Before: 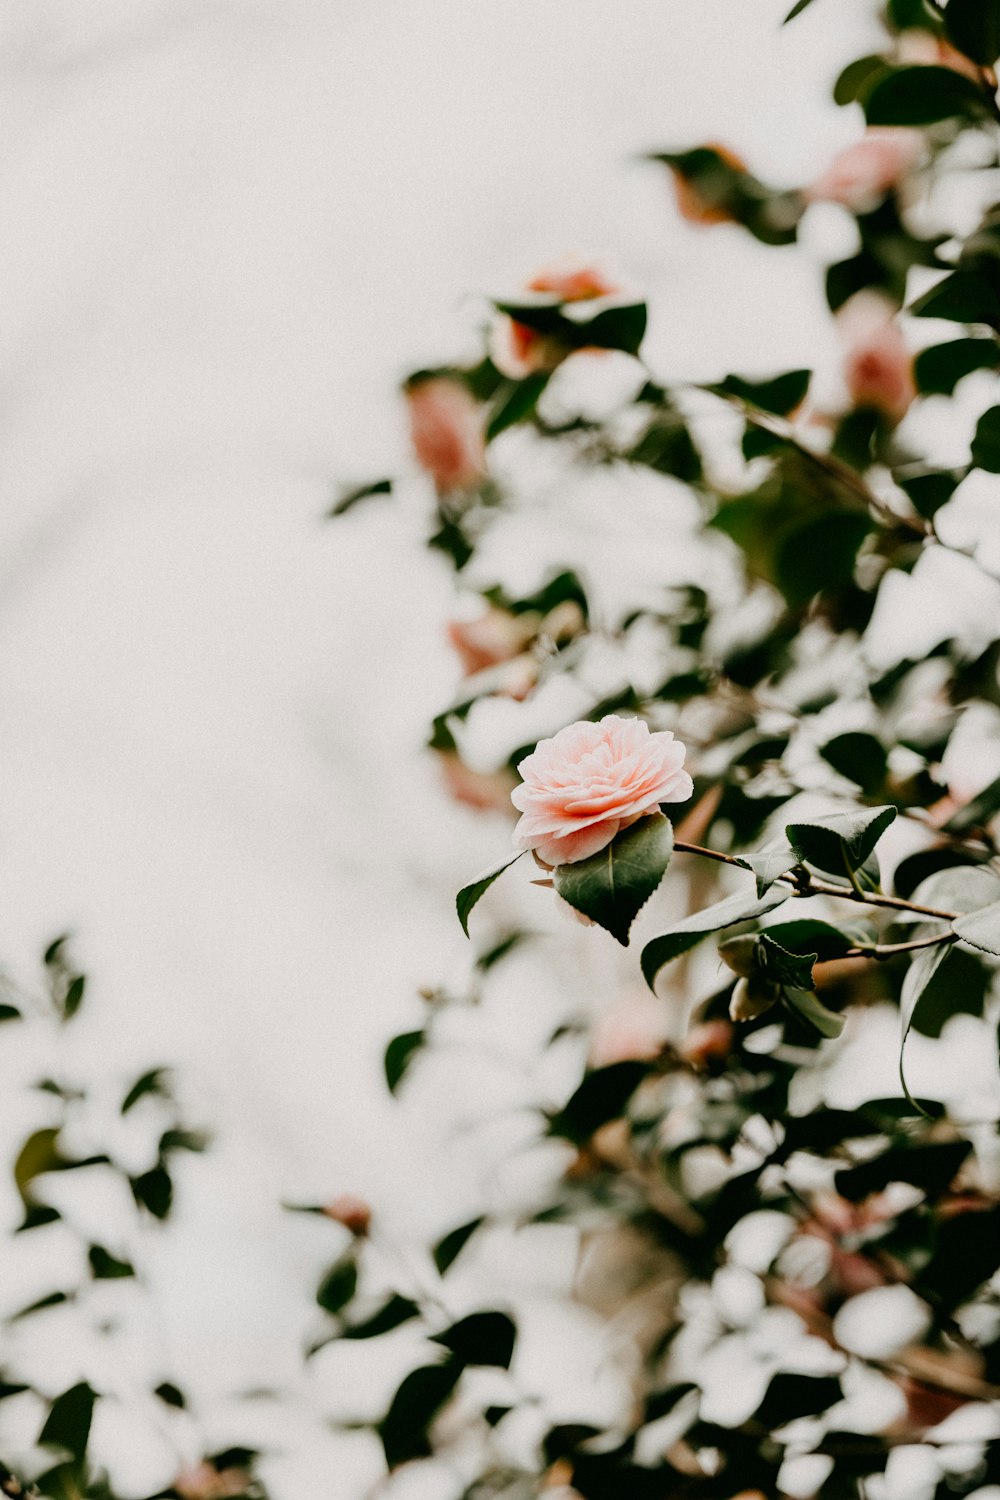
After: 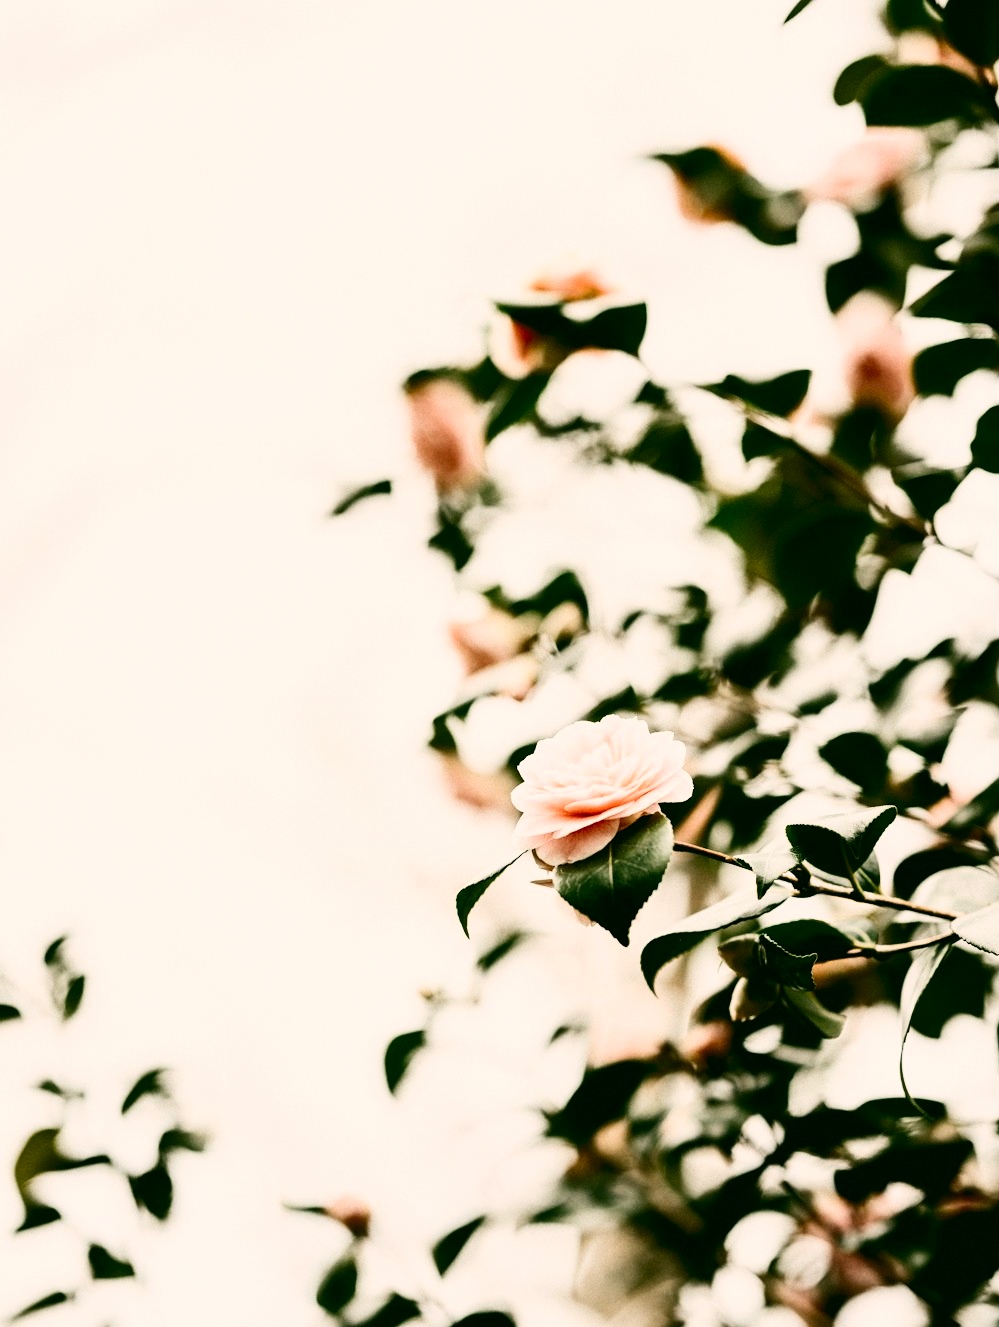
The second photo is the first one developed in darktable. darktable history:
color correction: highlights a* 4.02, highlights b* 4.98, shadows a* -7.55, shadows b* 4.98
contrast brightness saturation: contrast 0.39, brightness 0.1
crop and rotate: top 0%, bottom 11.49%
exposure: exposure 0.217 EV, compensate highlight preservation false
